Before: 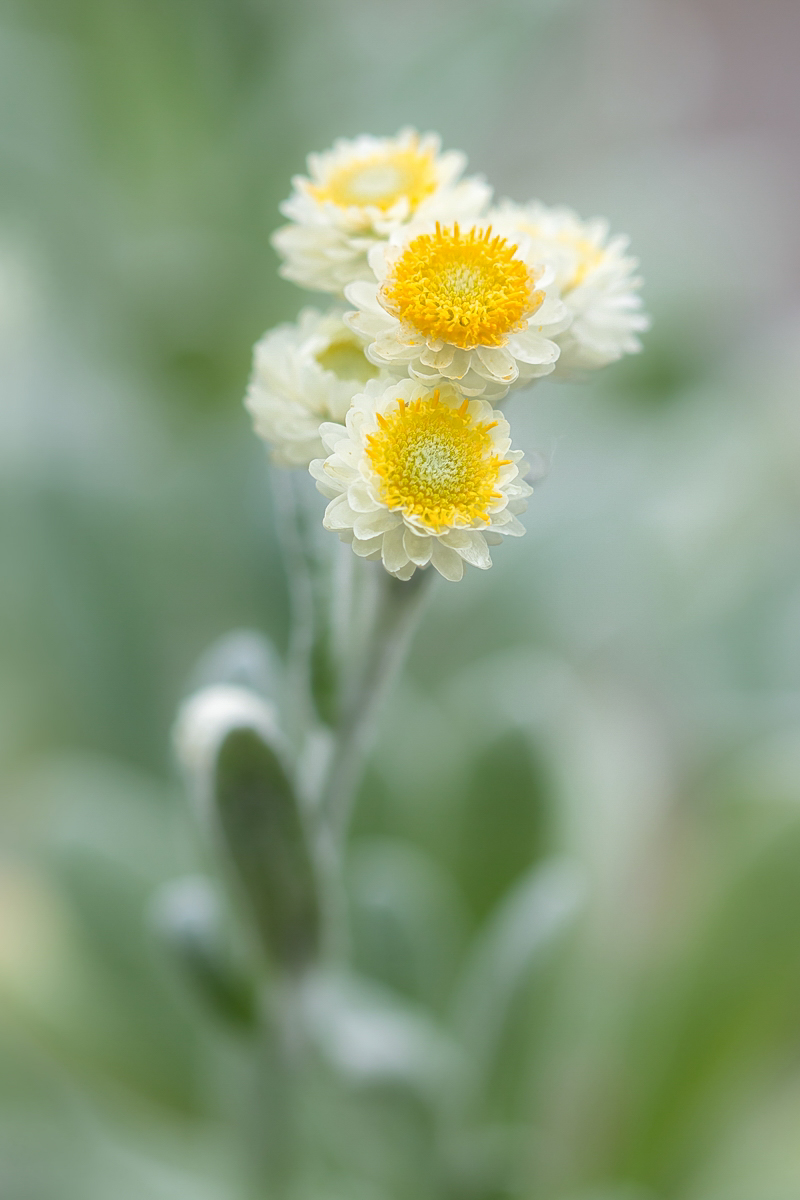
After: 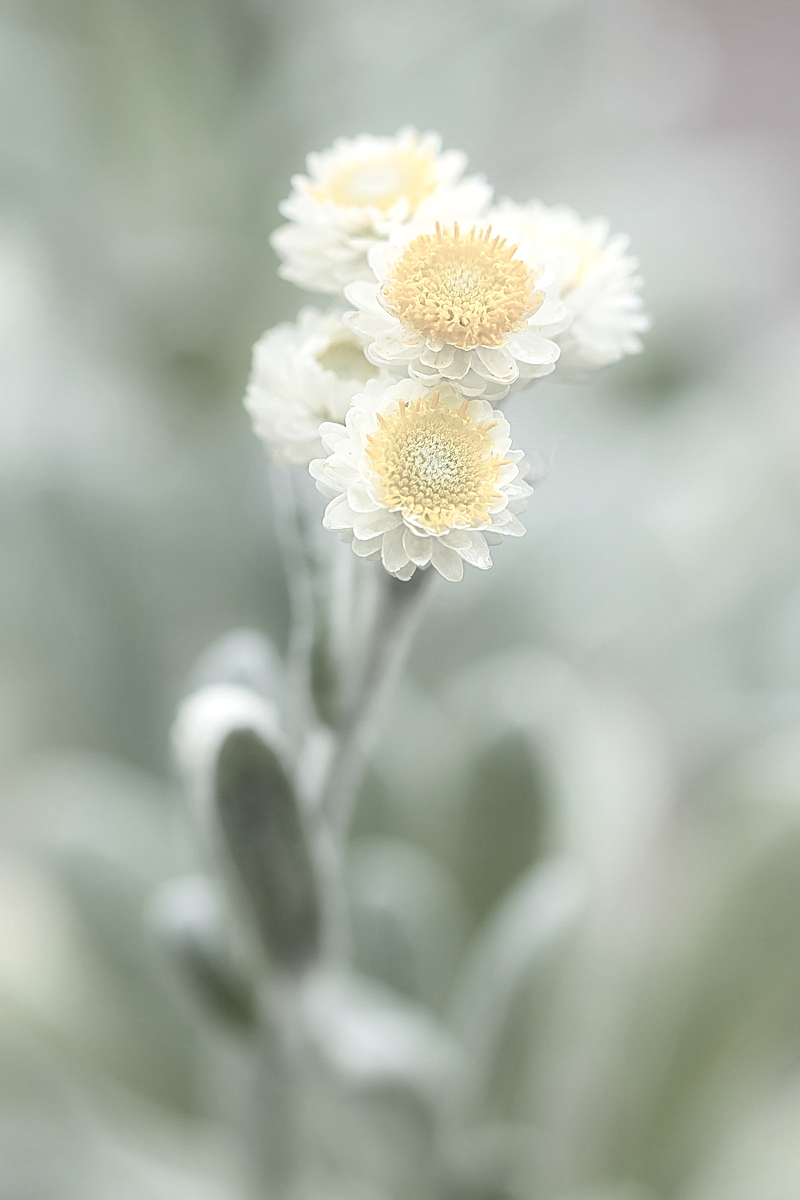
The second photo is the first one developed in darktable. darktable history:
color zones: curves: ch1 [(0, 0.34) (0.143, 0.164) (0.286, 0.152) (0.429, 0.176) (0.571, 0.173) (0.714, 0.188) (0.857, 0.199) (1, 0.34)]
contrast brightness saturation: contrast 0.195, brightness 0.163, saturation 0.218
local contrast: highlights 103%, shadows 98%, detail 120%, midtone range 0.2
sharpen: on, module defaults
